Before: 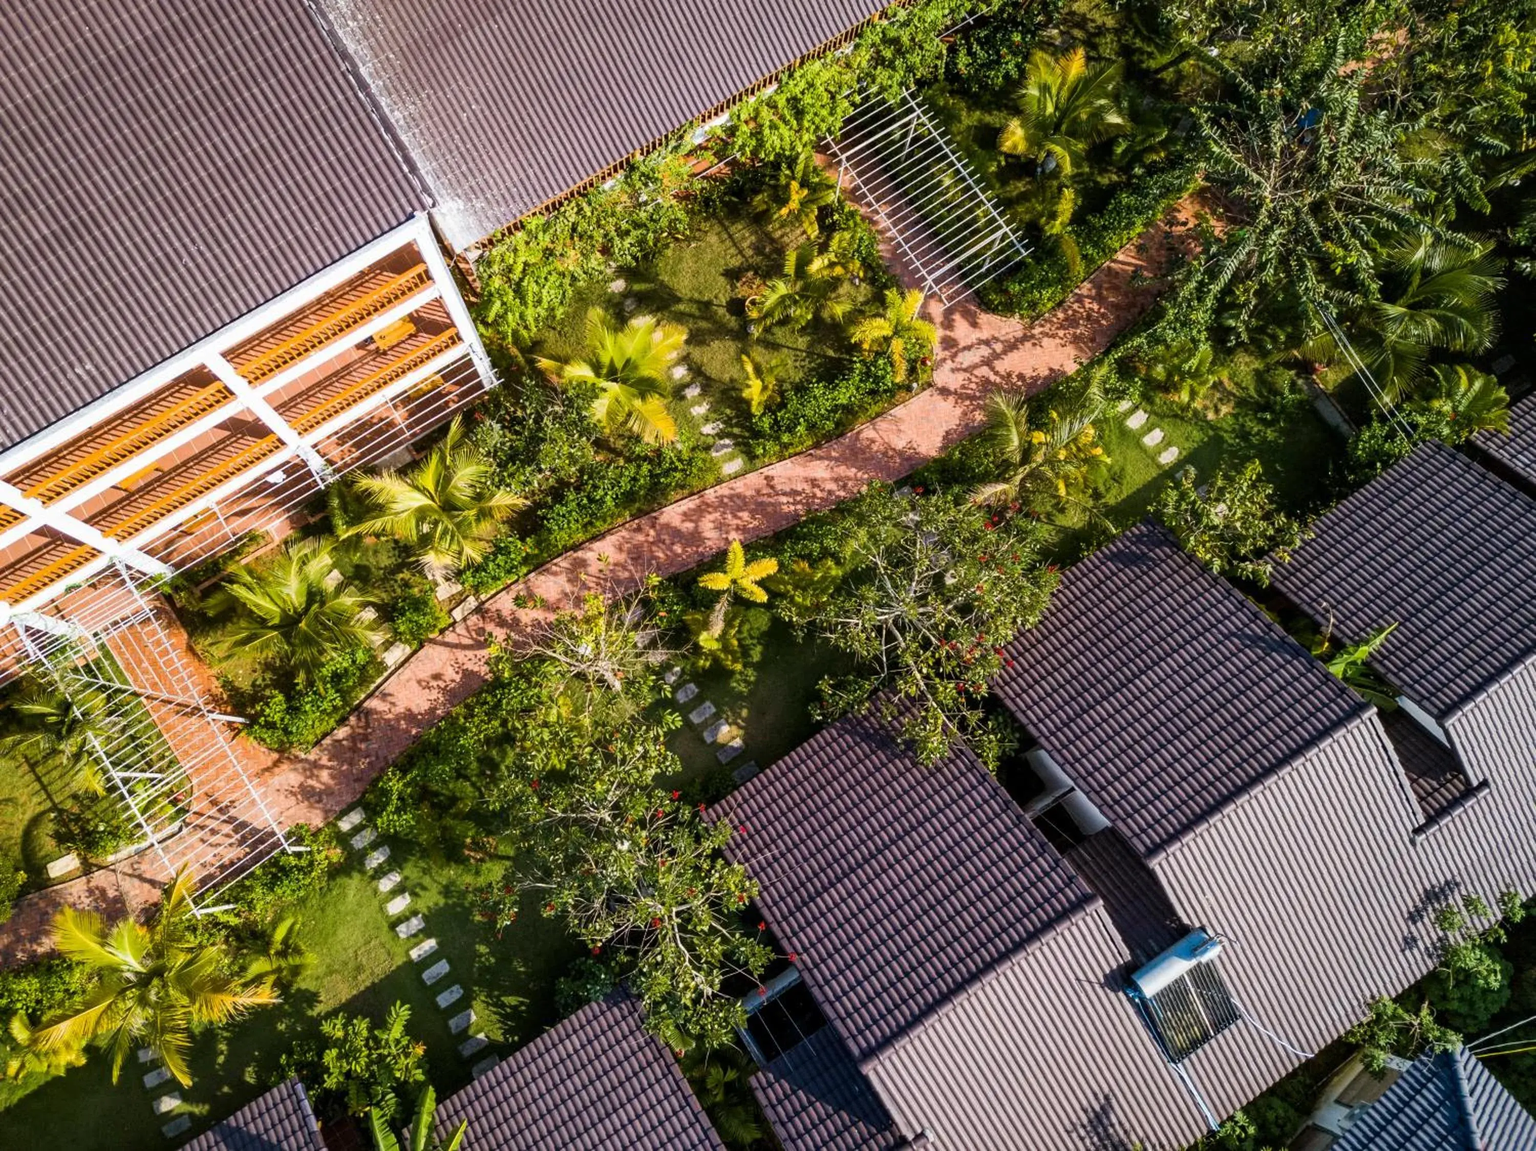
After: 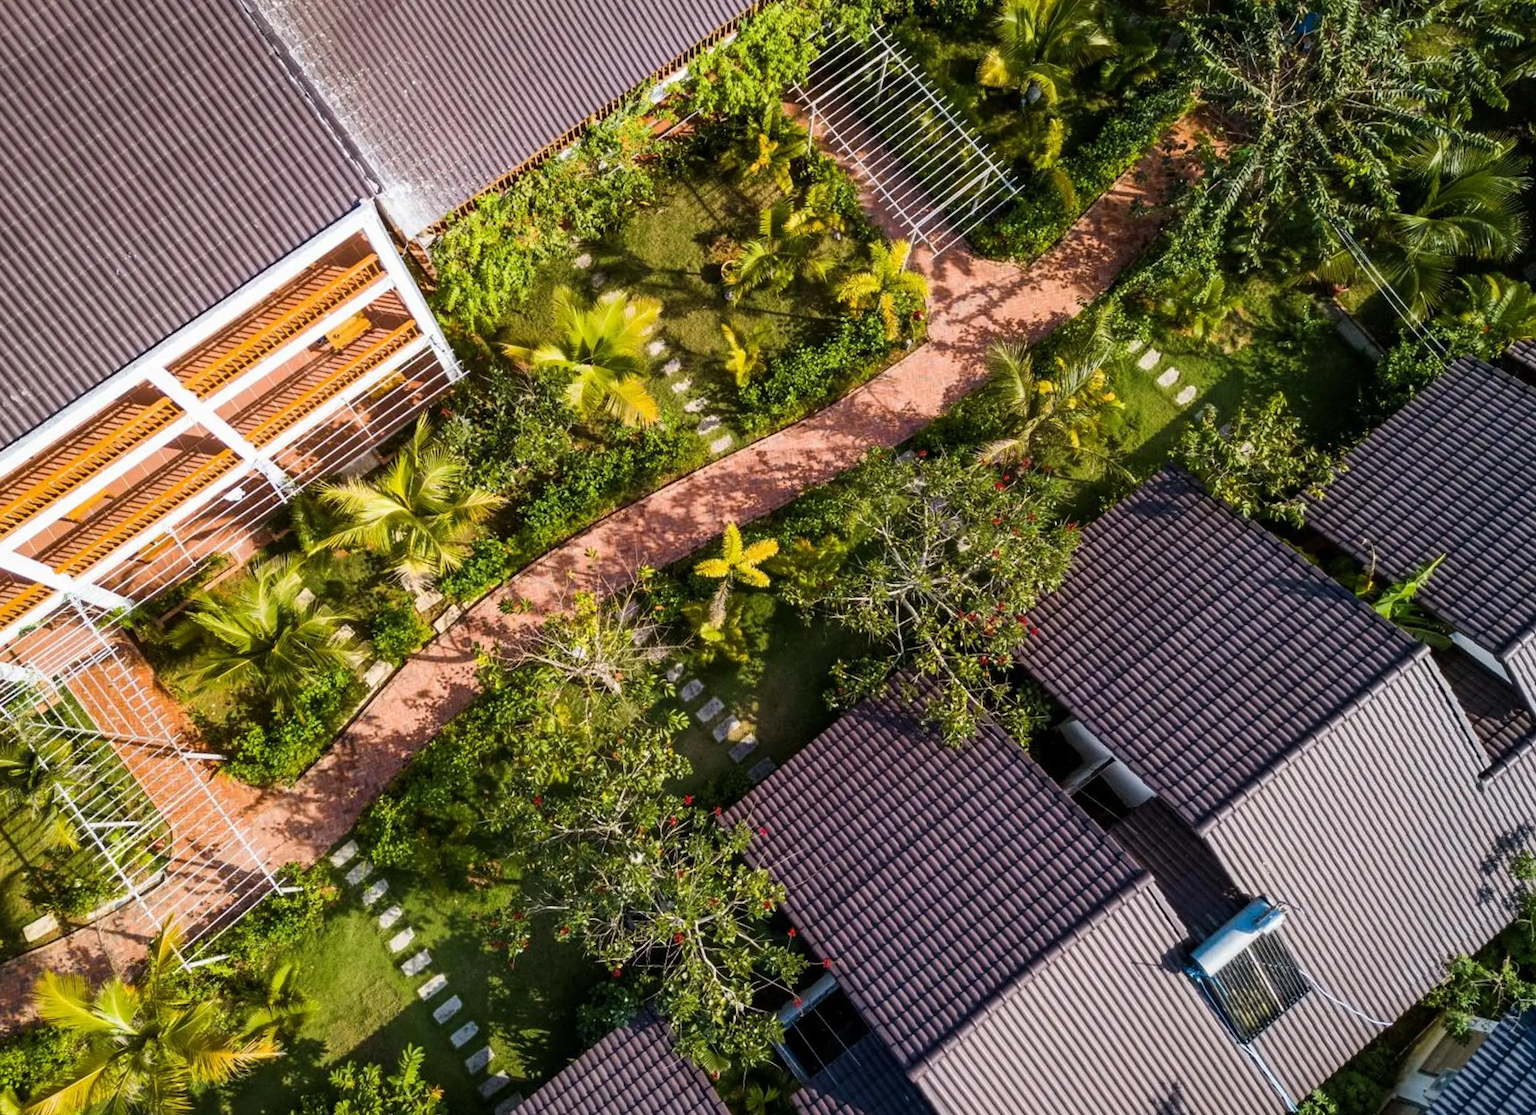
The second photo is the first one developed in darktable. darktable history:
crop: left 0.434%, top 0.485%, right 0.244%, bottom 0.386%
white balance: emerald 1
rotate and perspective: rotation -4.57°, crop left 0.054, crop right 0.944, crop top 0.087, crop bottom 0.914
